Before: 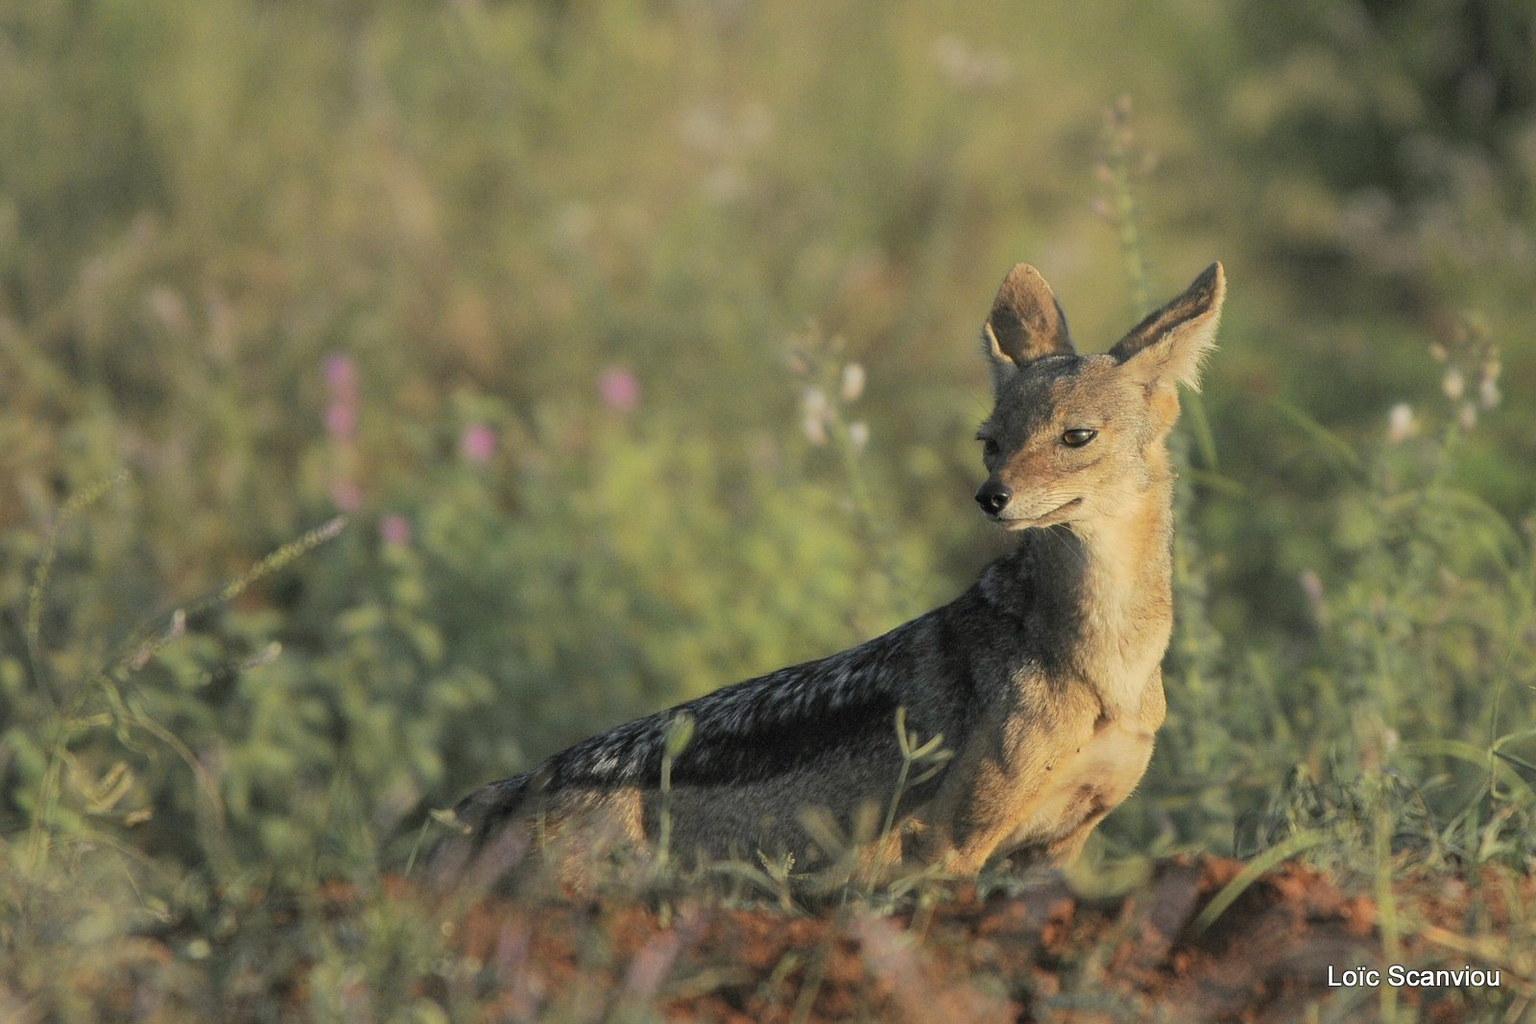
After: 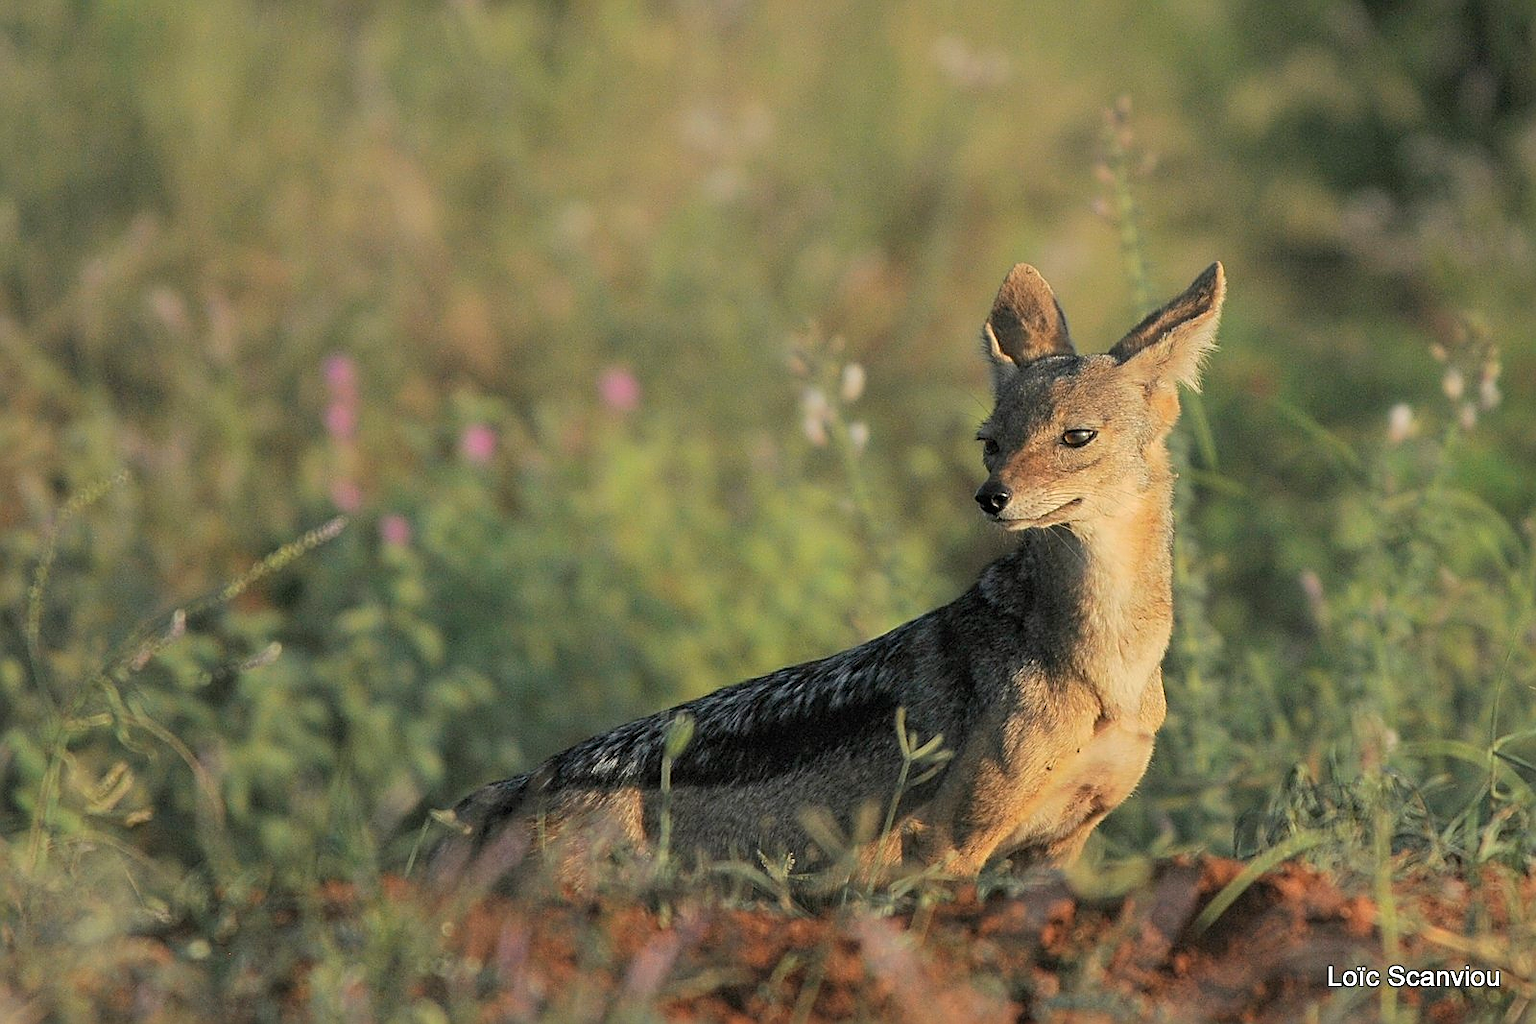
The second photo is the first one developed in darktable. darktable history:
sharpen: amount 0.735
